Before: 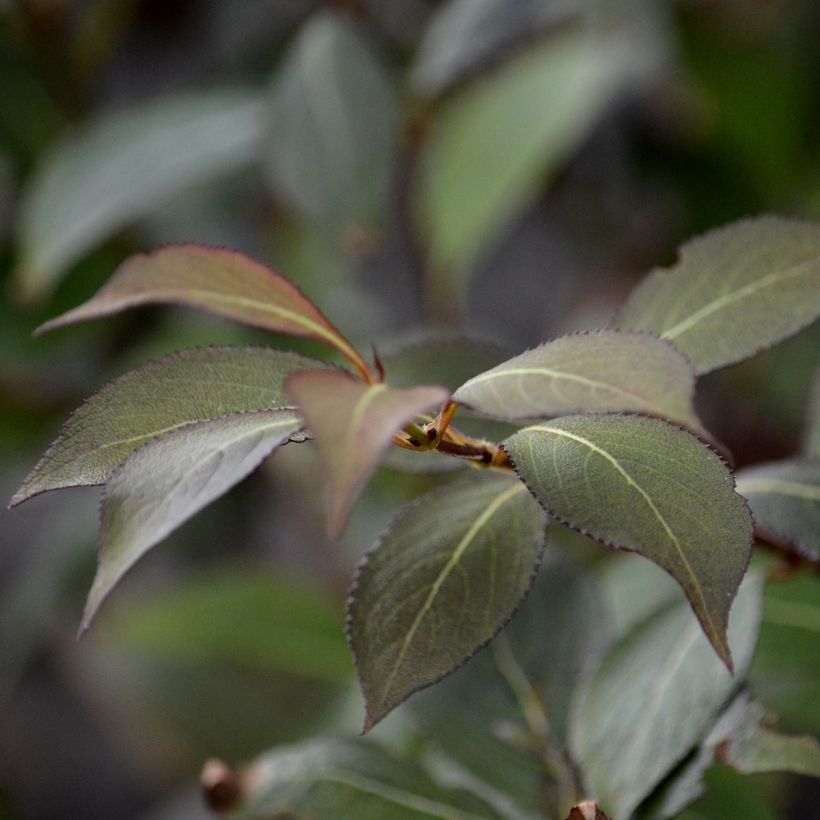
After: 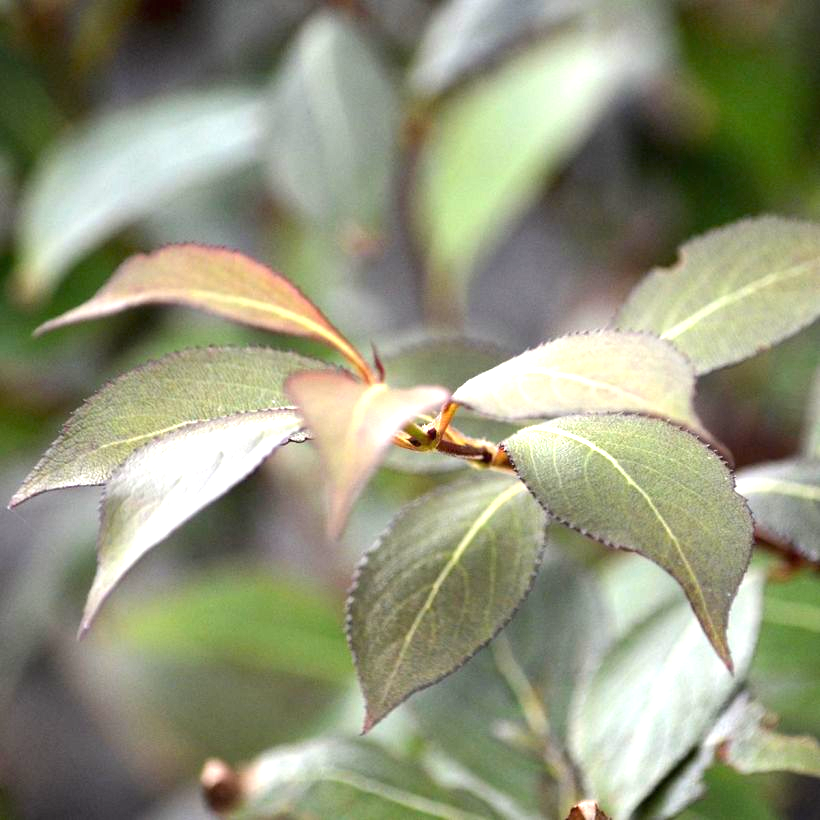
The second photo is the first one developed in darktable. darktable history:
exposure: black level correction 0, exposure 1.744 EV, compensate exposure bias true, compensate highlight preservation false
